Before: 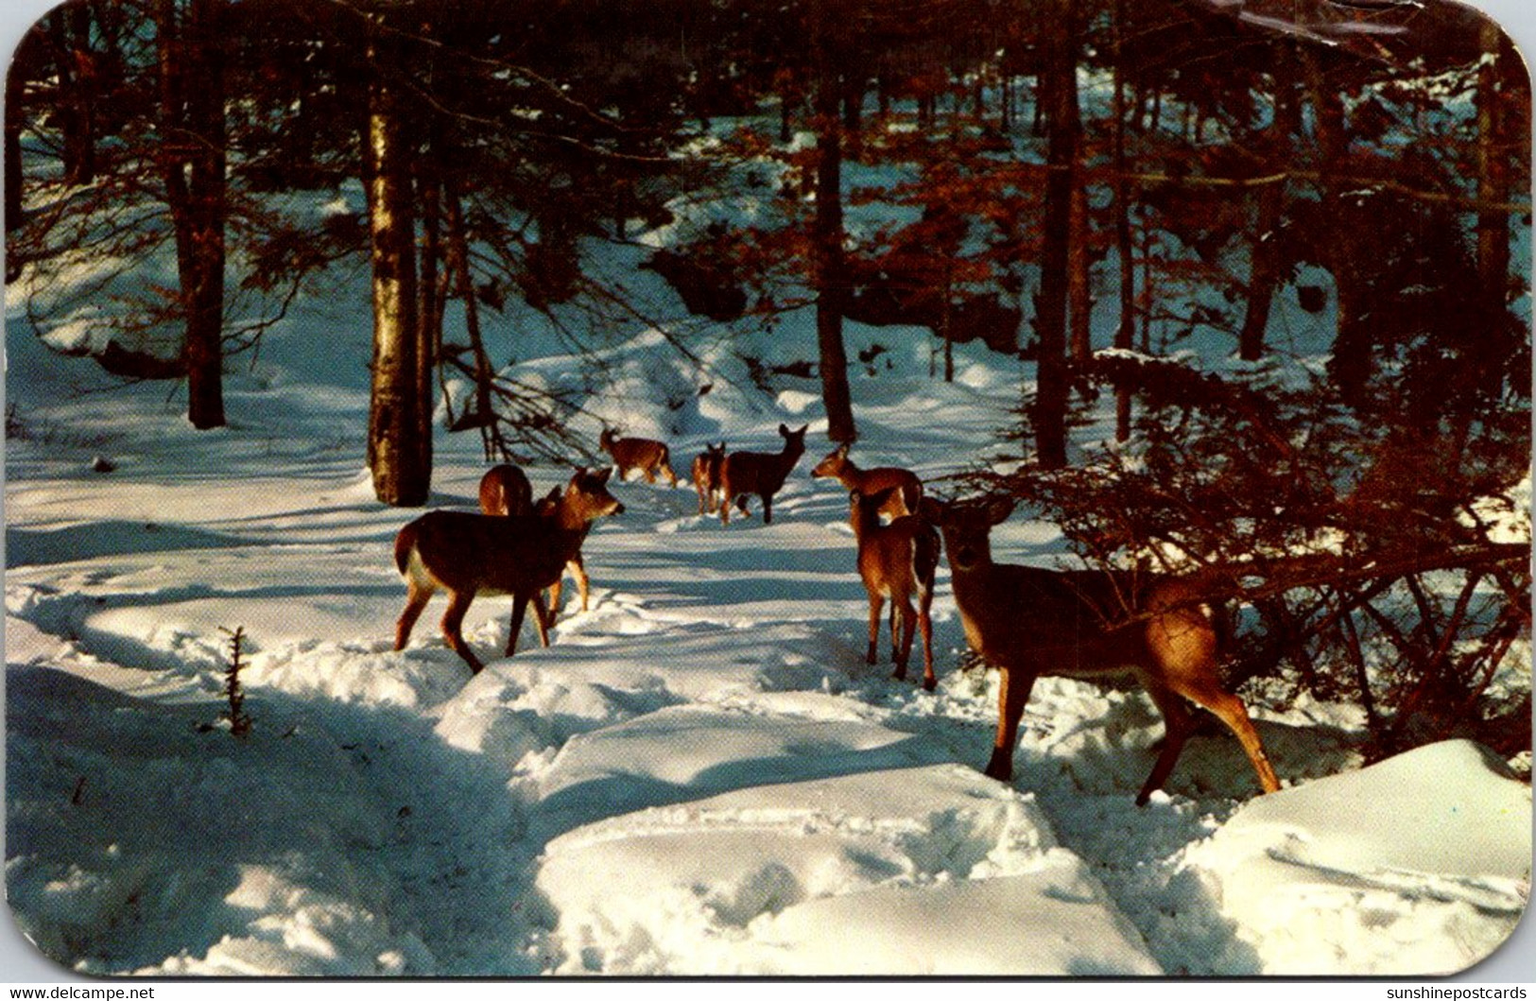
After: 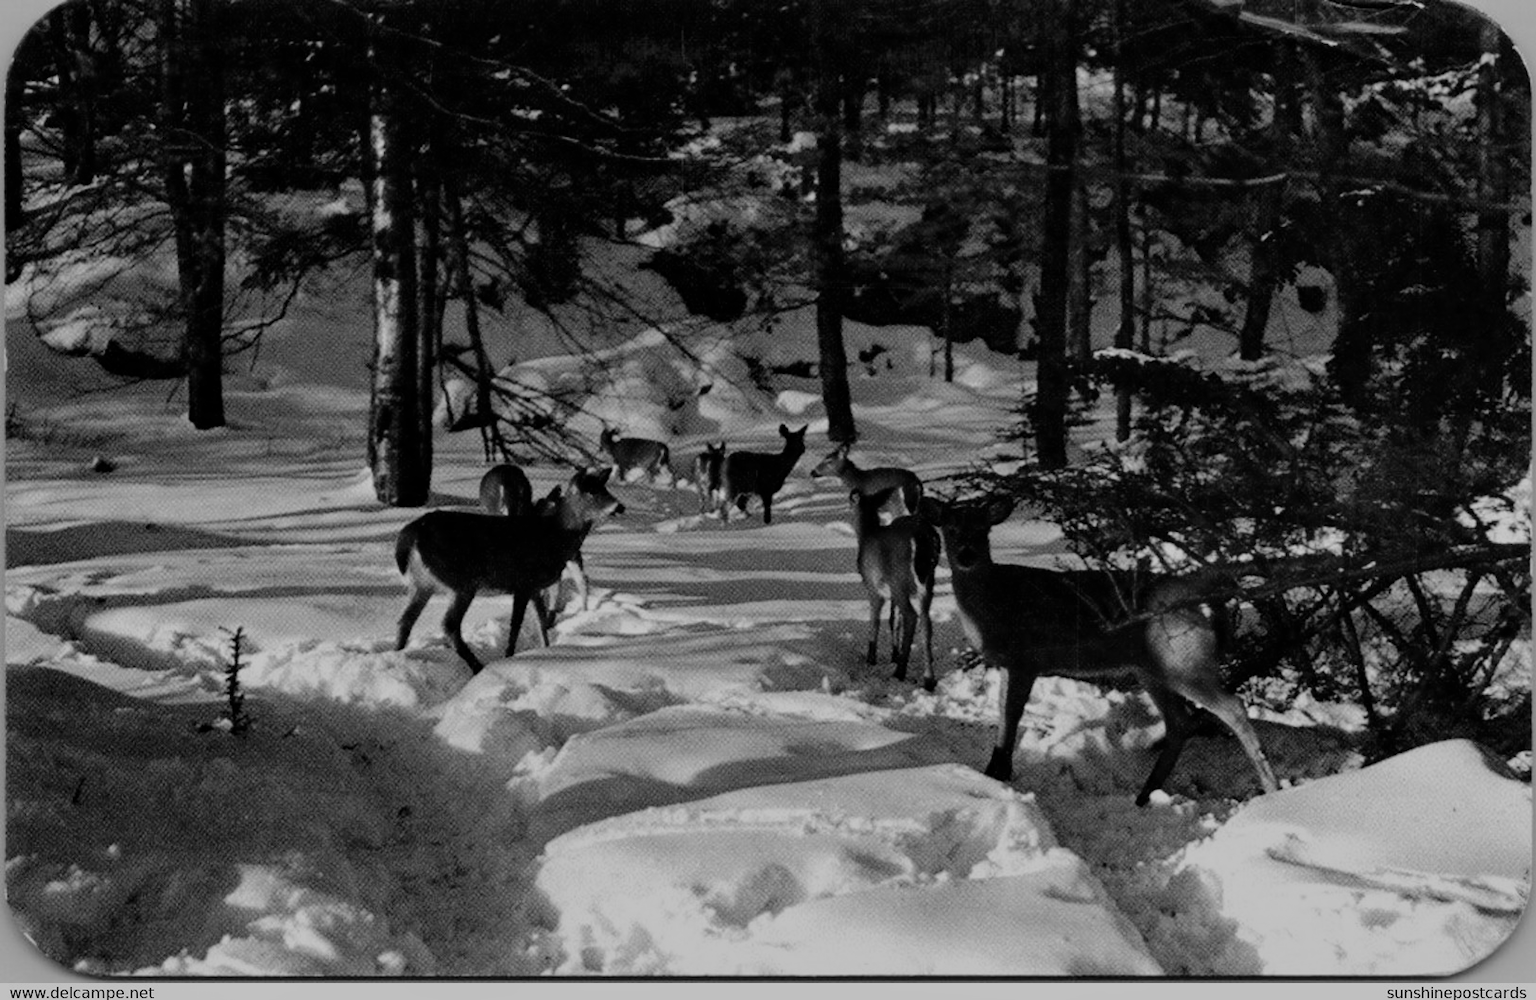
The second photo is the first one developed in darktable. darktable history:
contrast equalizer: octaves 7, y [[0.6 ×6], [0.55 ×6], [0 ×6], [0 ×6], [0 ×6]], mix 0.15
tone curve: curves: ch0 [(0, 0) (0.003, 0.005) (0.011, 0.011) (0.025, 0.022) (0.044, 0.038) (0.069, 0.062) (0.1, 0.091) (0.136, 0.128) (0.177, 0.183) (0.224, 0.246) (0.277, 0.325) (0.335, 0.403) (0.399, 0.473) (0.468, 0.557) (0.543, 0.638) (0.623, 0.709) (0.709, 0.782) (0.801, 0.847) (0.898, 0.923) (1, 1)], preserve colors none
color correction: saturation 0.2
monochrome: a 79.32, b 81.83, size 1.1
